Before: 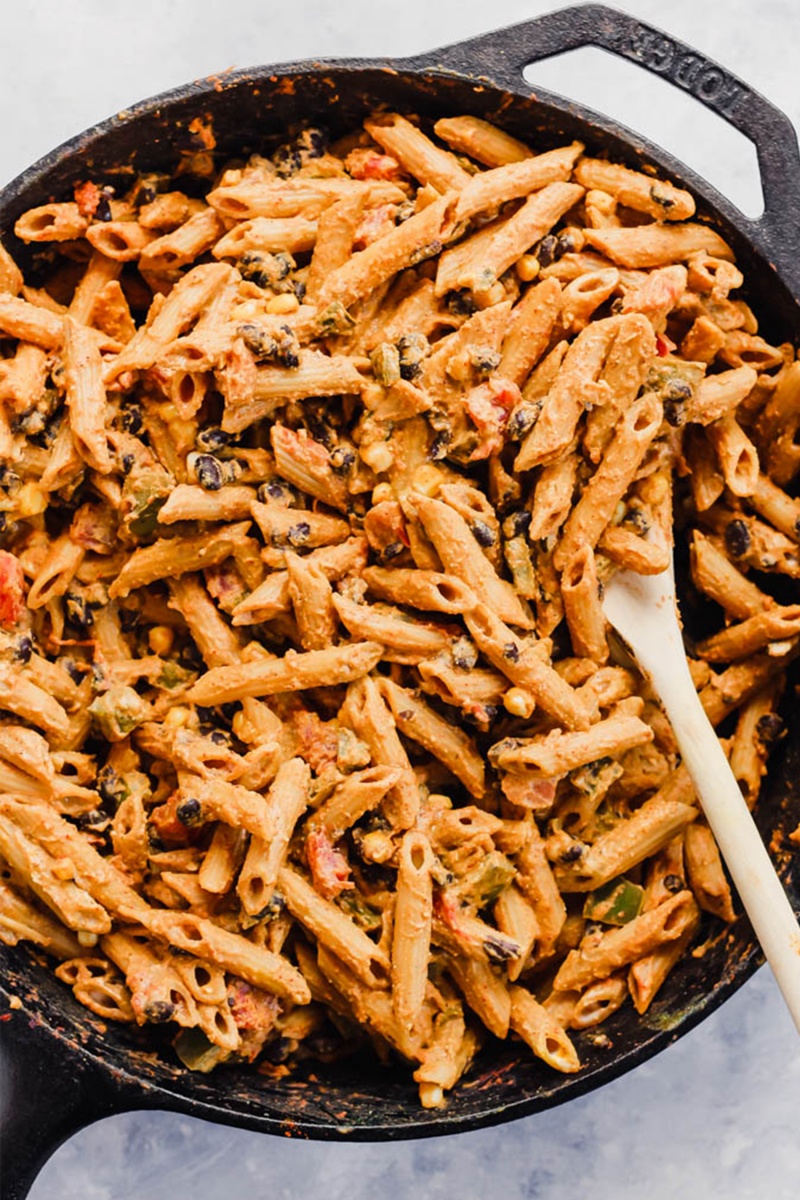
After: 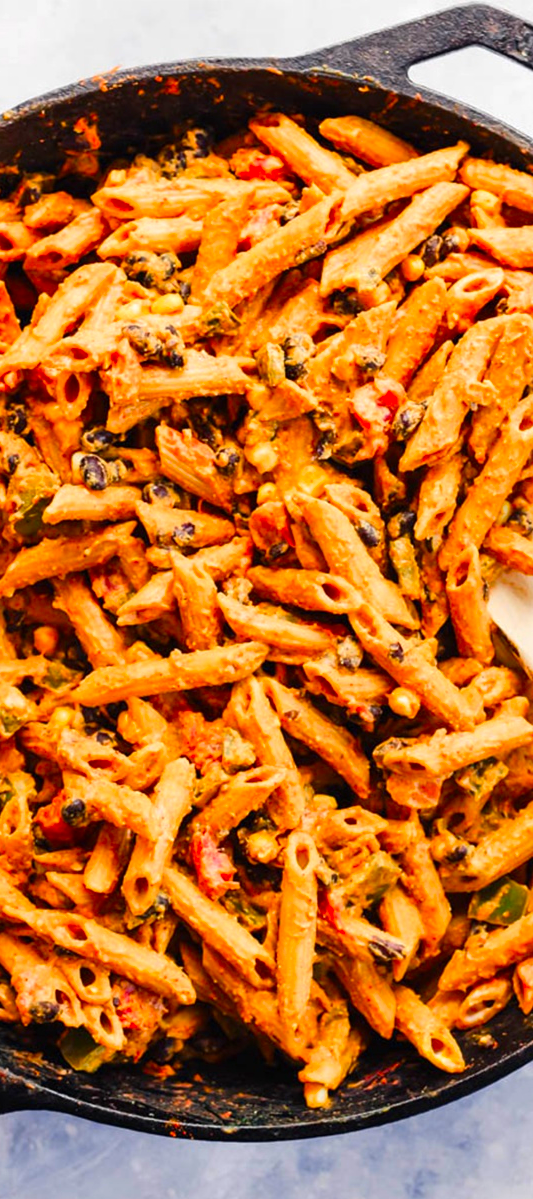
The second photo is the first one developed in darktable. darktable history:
crop and rotate: left 14.461%, right 18.881%
exposure: exposure 0.2 EV, compensate exposure bias true, compensate highlight preservation false
contrast brightness saturation: saturation 0.493
